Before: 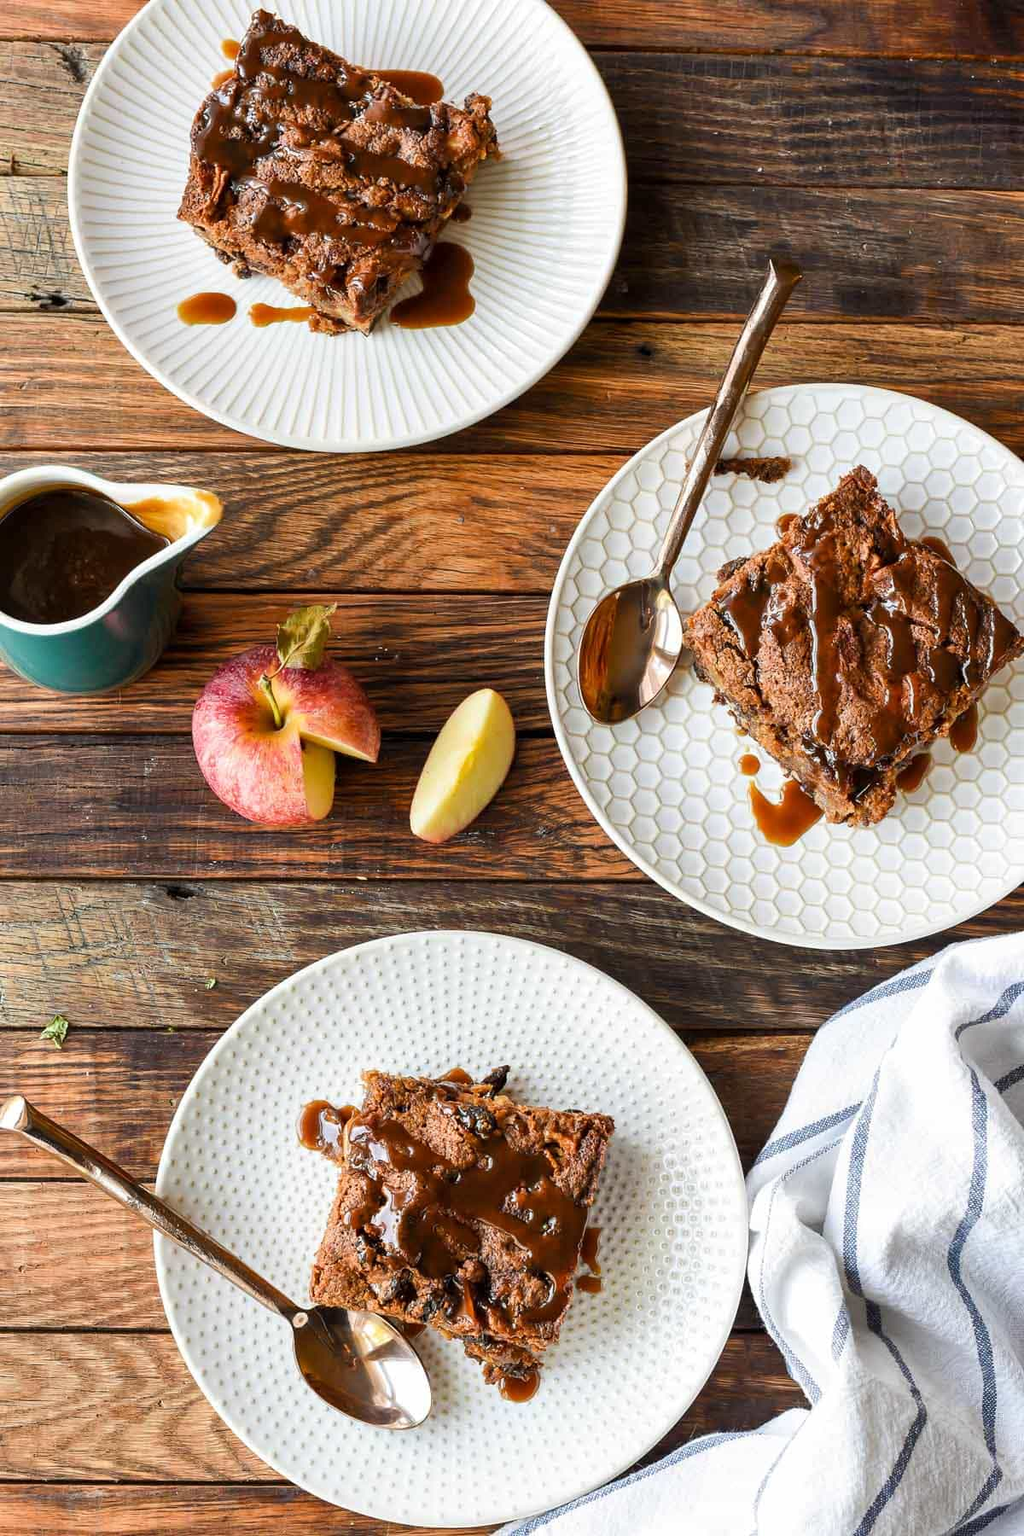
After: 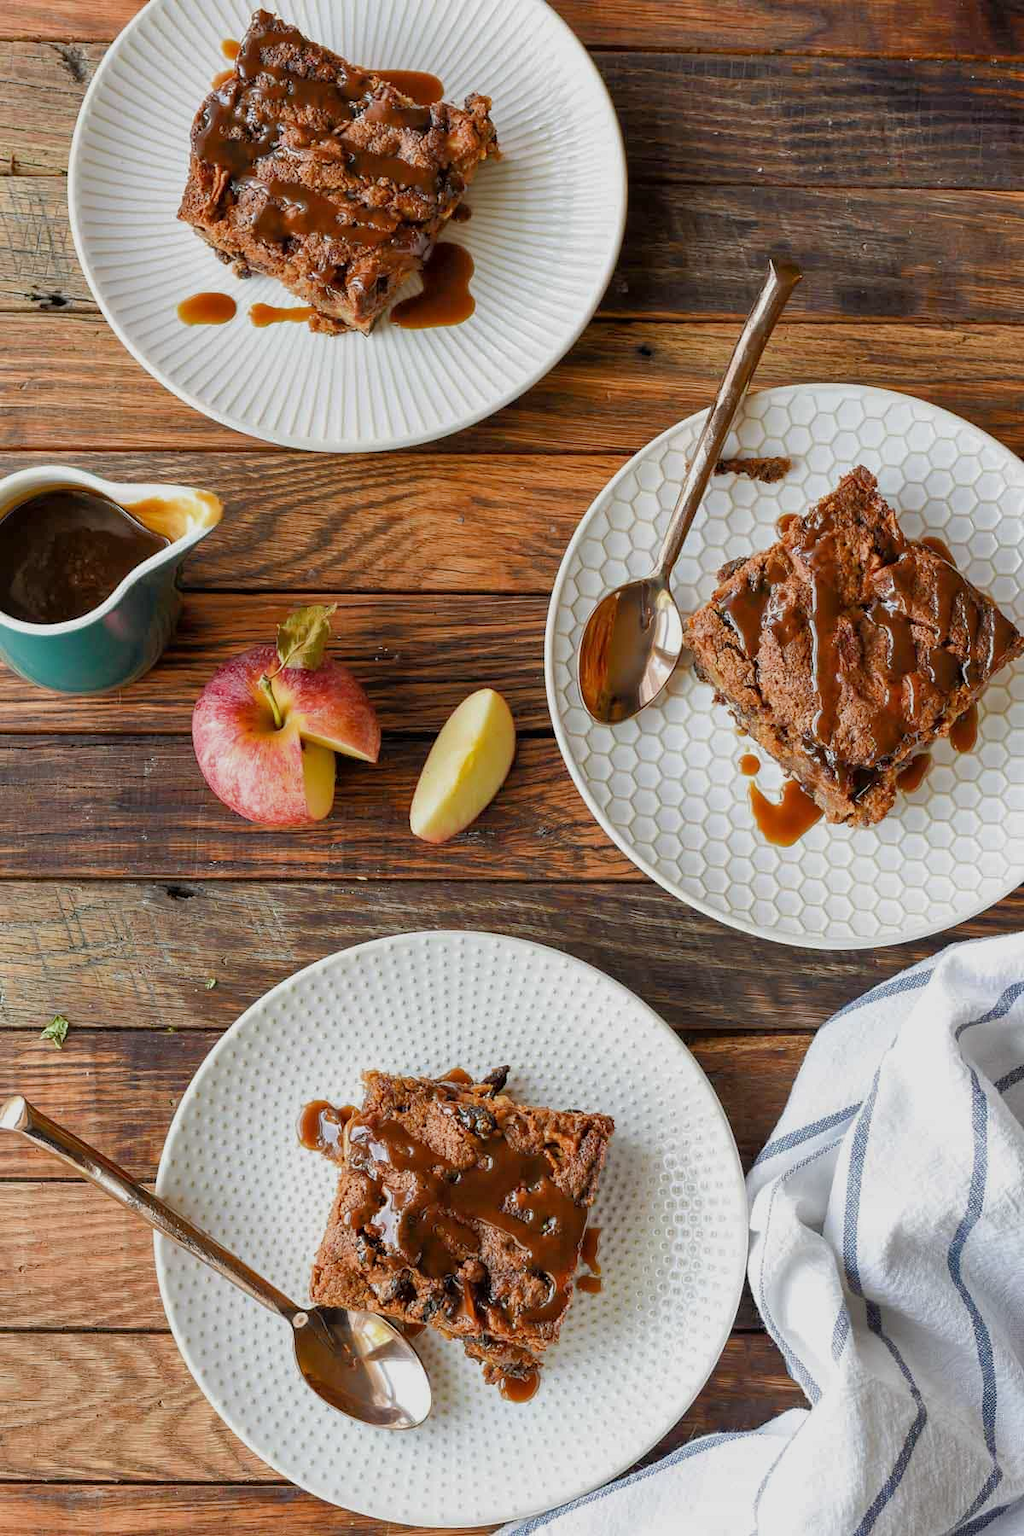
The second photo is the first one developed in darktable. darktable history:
tone equalizer: -8 EV 0.249 EV, -7 EV 0.439 EV, -6 EV 0.448 EV, -5 EV 0.228 EV, -3 EV -0.251 EV, -2 EV -0.408 EV, -1 EV -0.423 EV, +0 EV -0.249 EV, edges refinement/feathering 500, mask exposure compensation -1.57 EV, preserve details no
